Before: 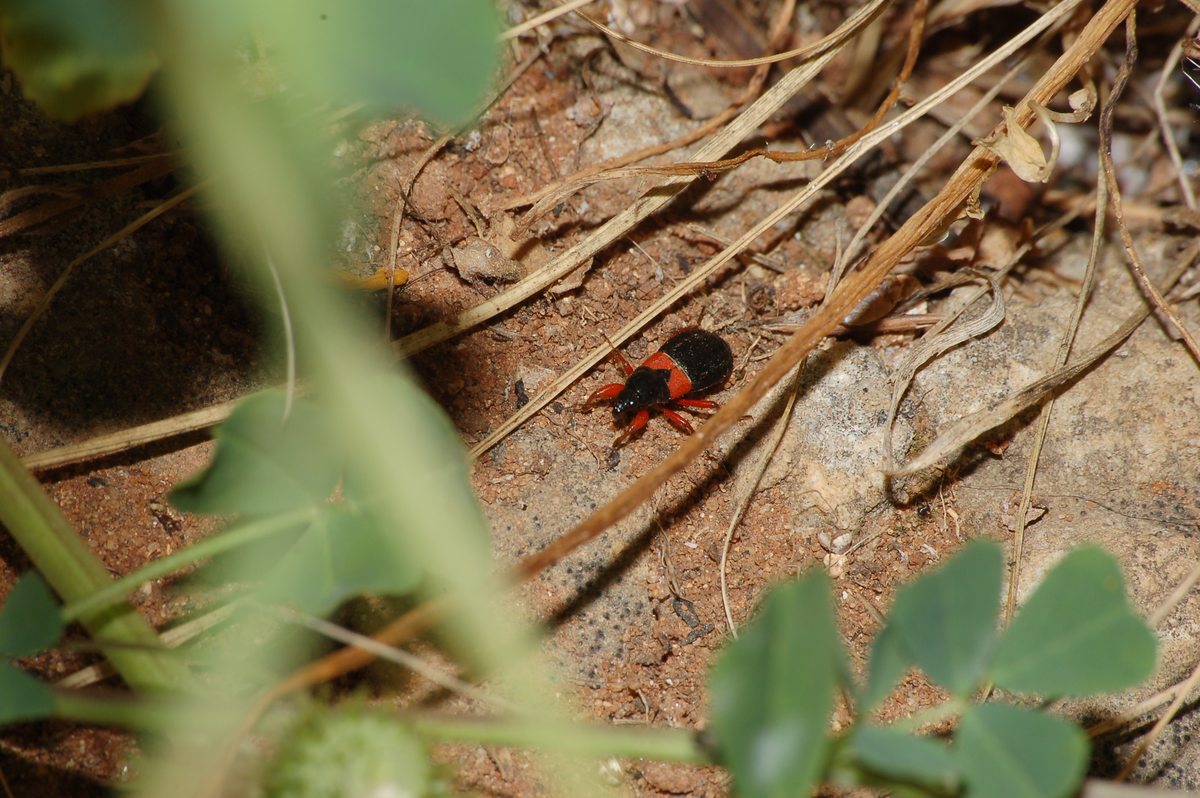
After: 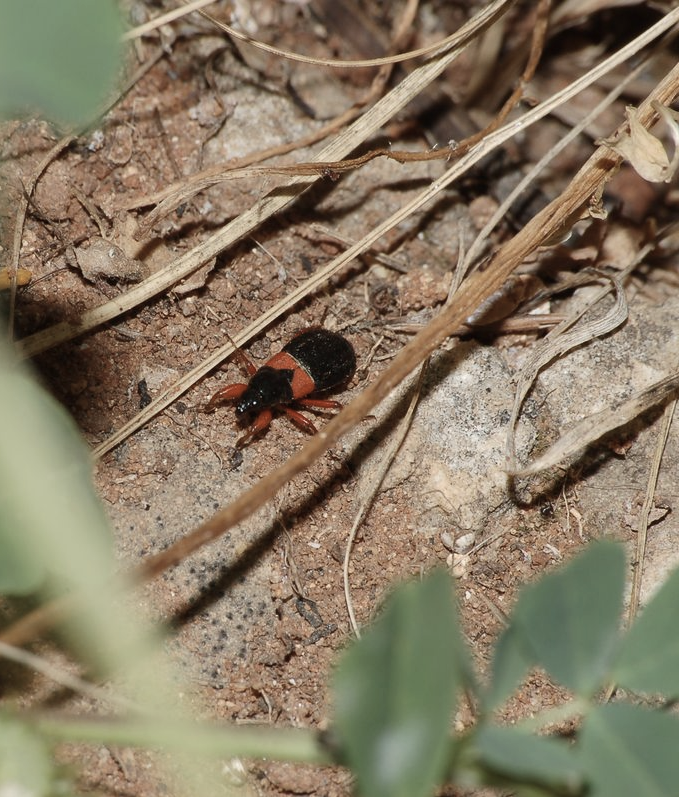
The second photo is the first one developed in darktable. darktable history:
contrast brightness saturation: contrast 0.1, saturation -0.36
crop: left 31.458%, top 0%, right 11.876%
